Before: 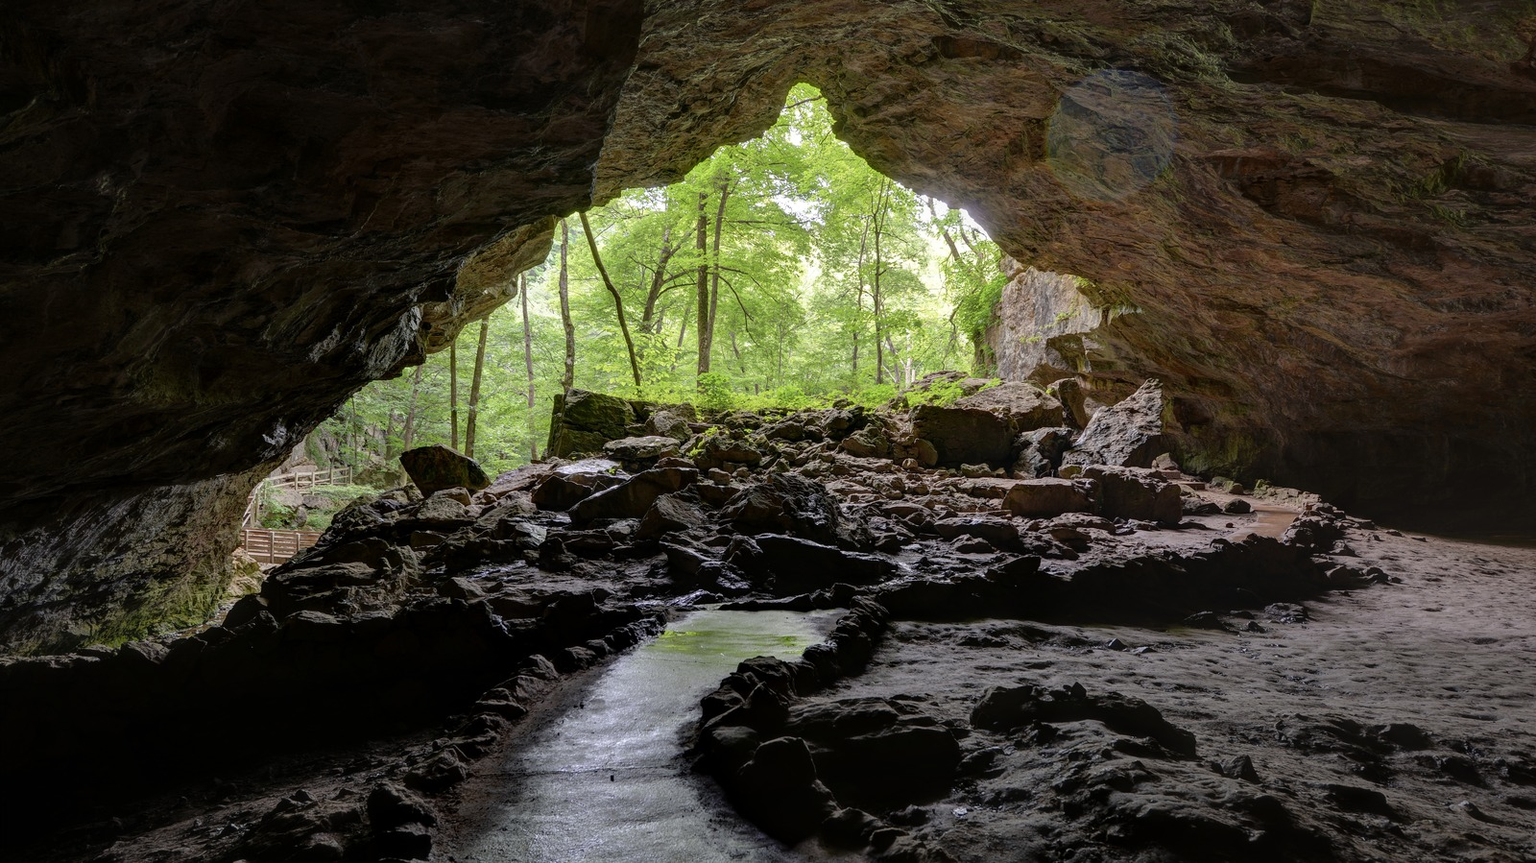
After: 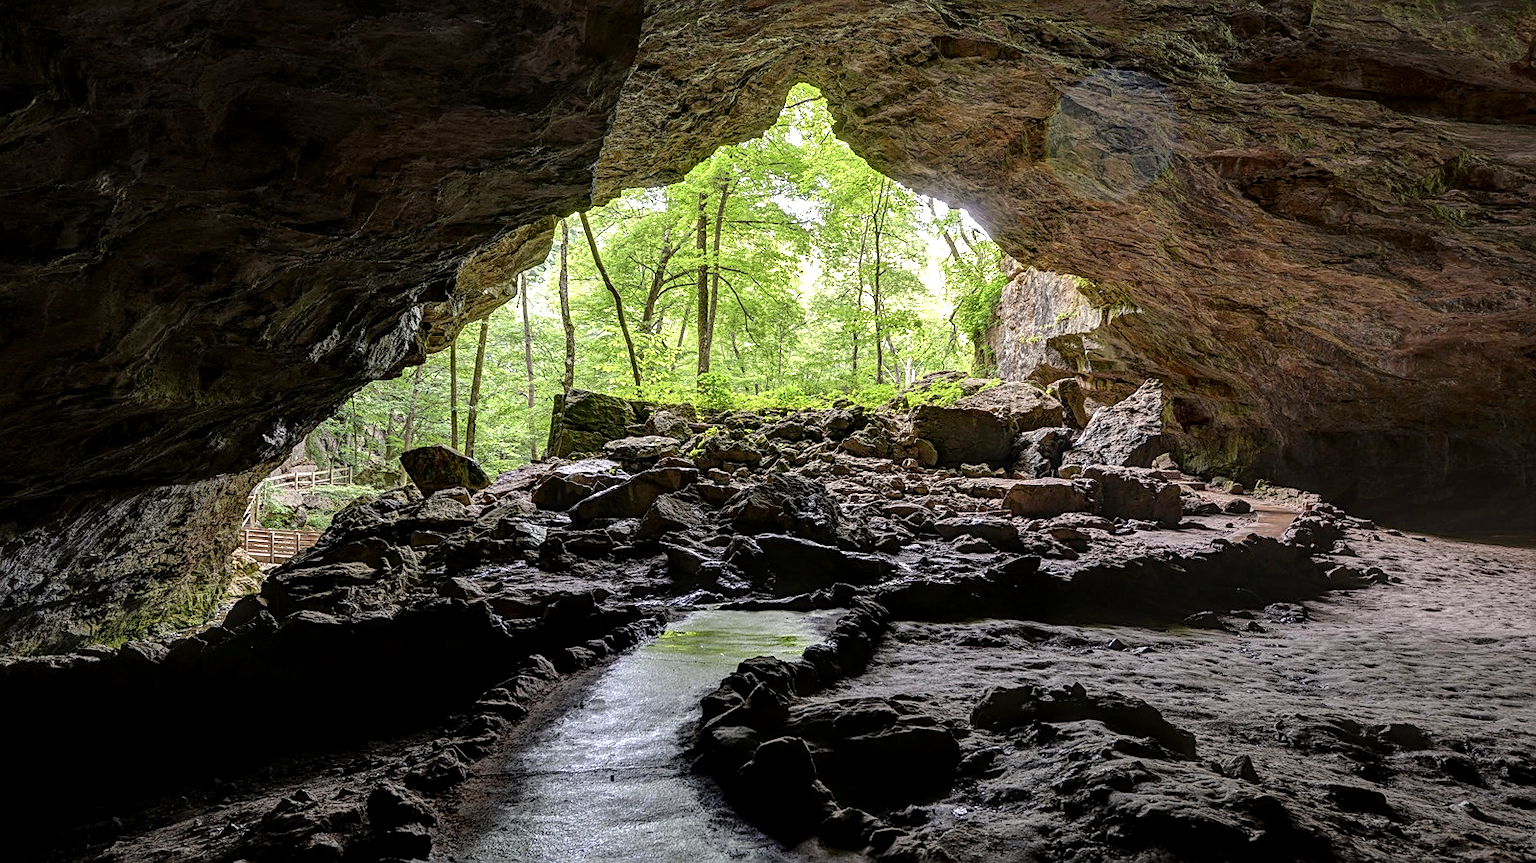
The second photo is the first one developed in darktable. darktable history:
local contrast: detail 130%
color zones: curves: ch0 [(0, 0.5) (0.143, 0.5) (0.286, 0.5) (0.429, 0.495) (0.571, 0.437) (0.714, 0.44) (0.857, 0.496) (1, 0.5)]
sharpen: on, module defaults
exposure: black level correction 0.001, exposure 0.5 EV, compensate exposure bias true, compensate highlight preservation false
